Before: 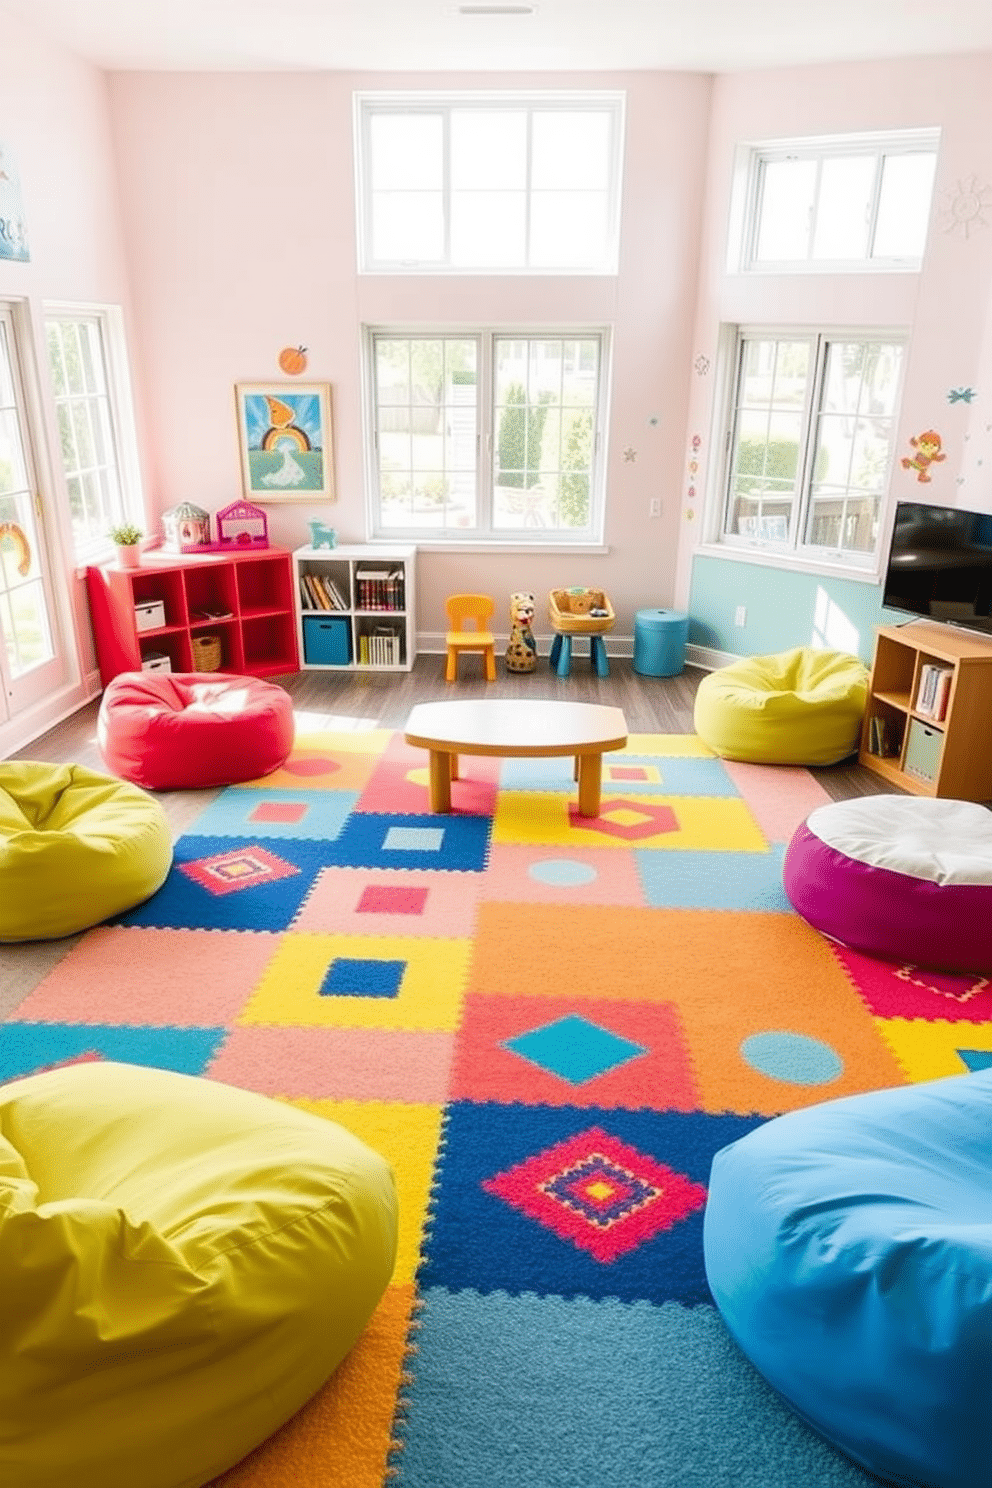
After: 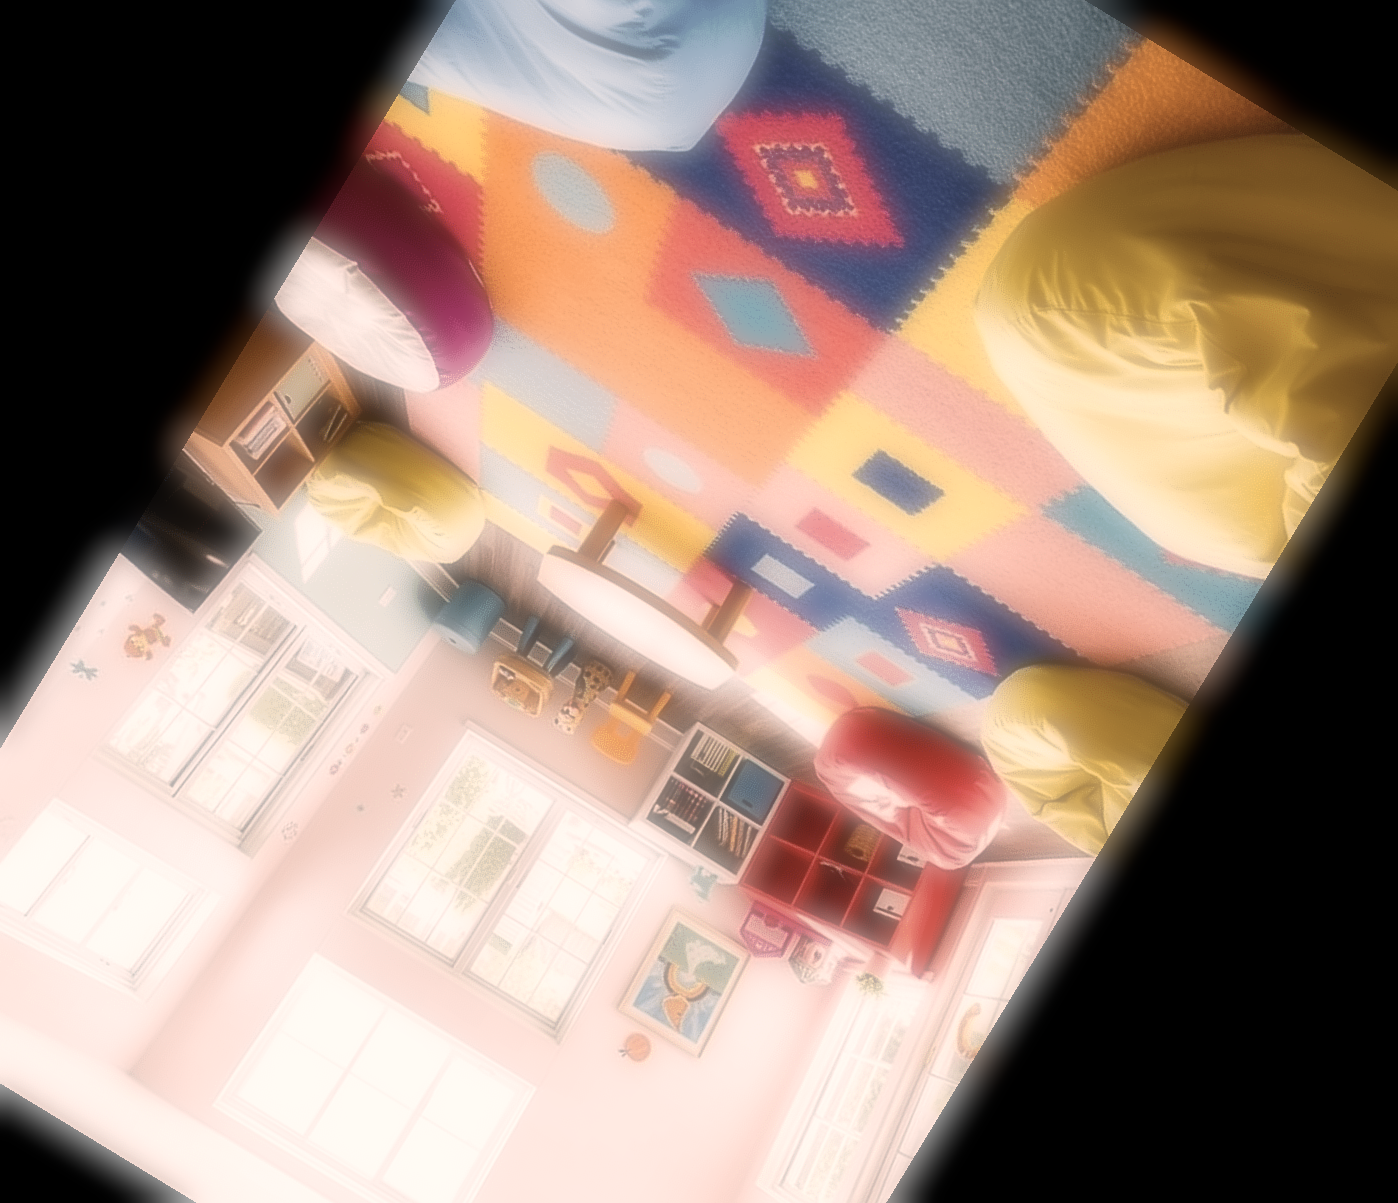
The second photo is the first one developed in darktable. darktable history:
soften: on, module defaults
crop and rotate: angle 148.68°, left 9.111%, top 15.603%, right 4.588%, bottom 17.041%
color correction: highlights a* 11.96, highlights b* 11.58
contrast brightness saturation: contrast 0.1, saturation -0.36
sharpen: amount 0.2
base curve: curves: ch0 [(0, 0) (0.472, 0.455) (1, 1)], preserve colors none
